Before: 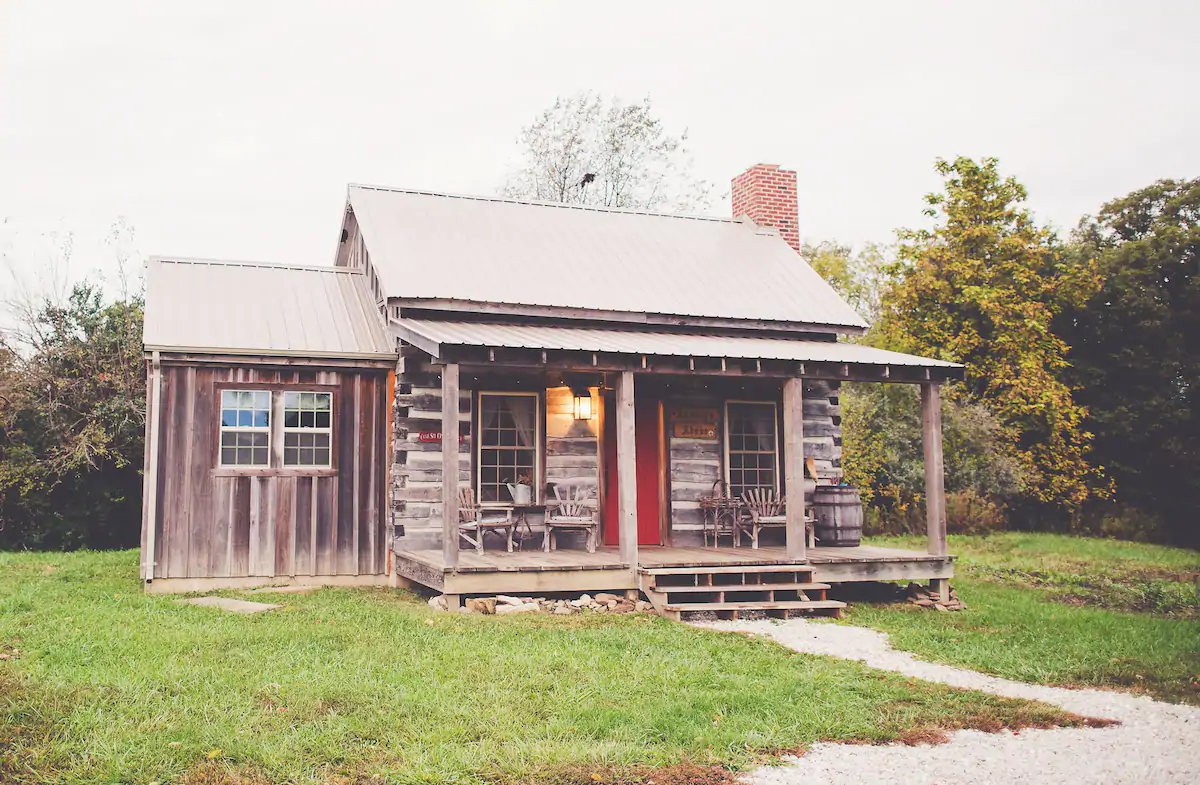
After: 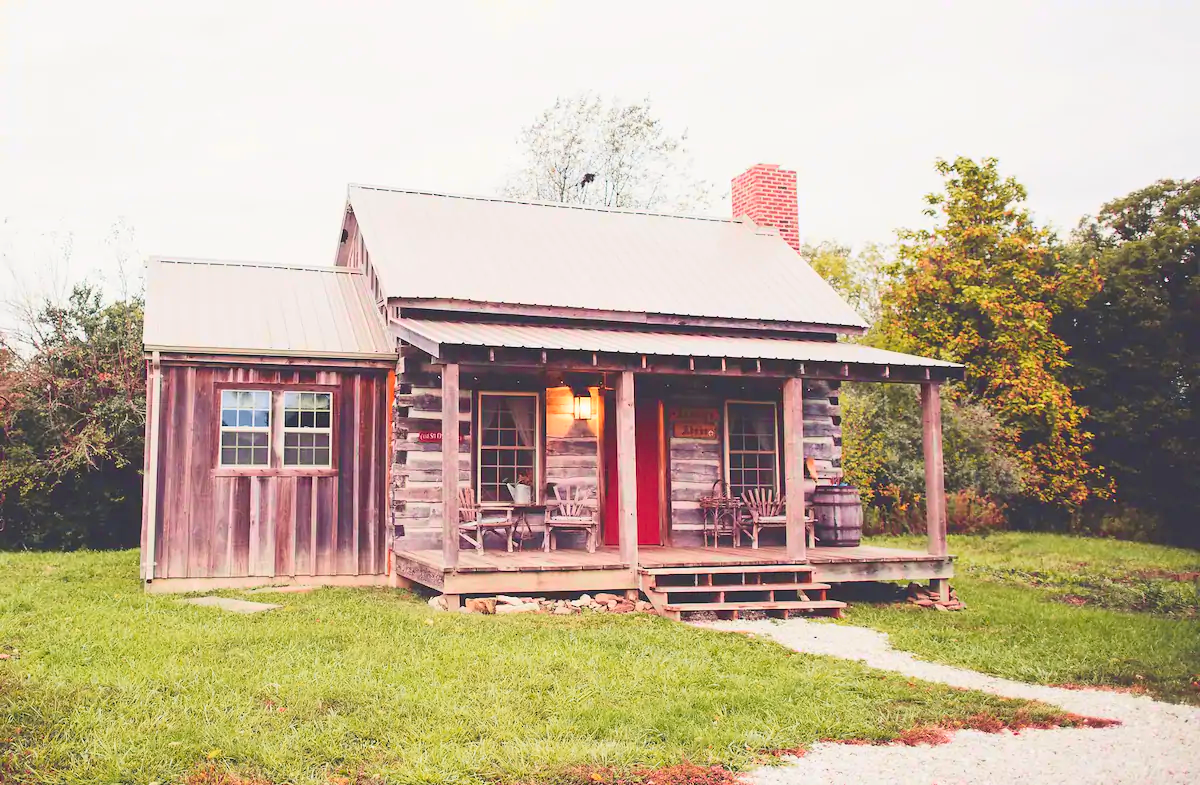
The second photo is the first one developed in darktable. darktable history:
tone curve: curves: ch0 [(0, 0.036) (0.119, 0.115) (0.466, 0.498) (0.715, 0.767) (0.817, 0.865) (1, 0.998)]; ch1 [(0, 0) (0.377, 0.416) (0.44, 0.461) (0.487, 0.49) (0.514, 0.517) (0.536, 0.577) (0.66, 0.724) (1, 1)]; ch2 [(0, 0) (0.38, 0.405) (0.463, 0.443) (0.492, 0.486) (0.526, 0.541) (0.578, 0.598) (0.653, 0.698) (1, 1)], color space Lab, independent channels, preserve colors none
